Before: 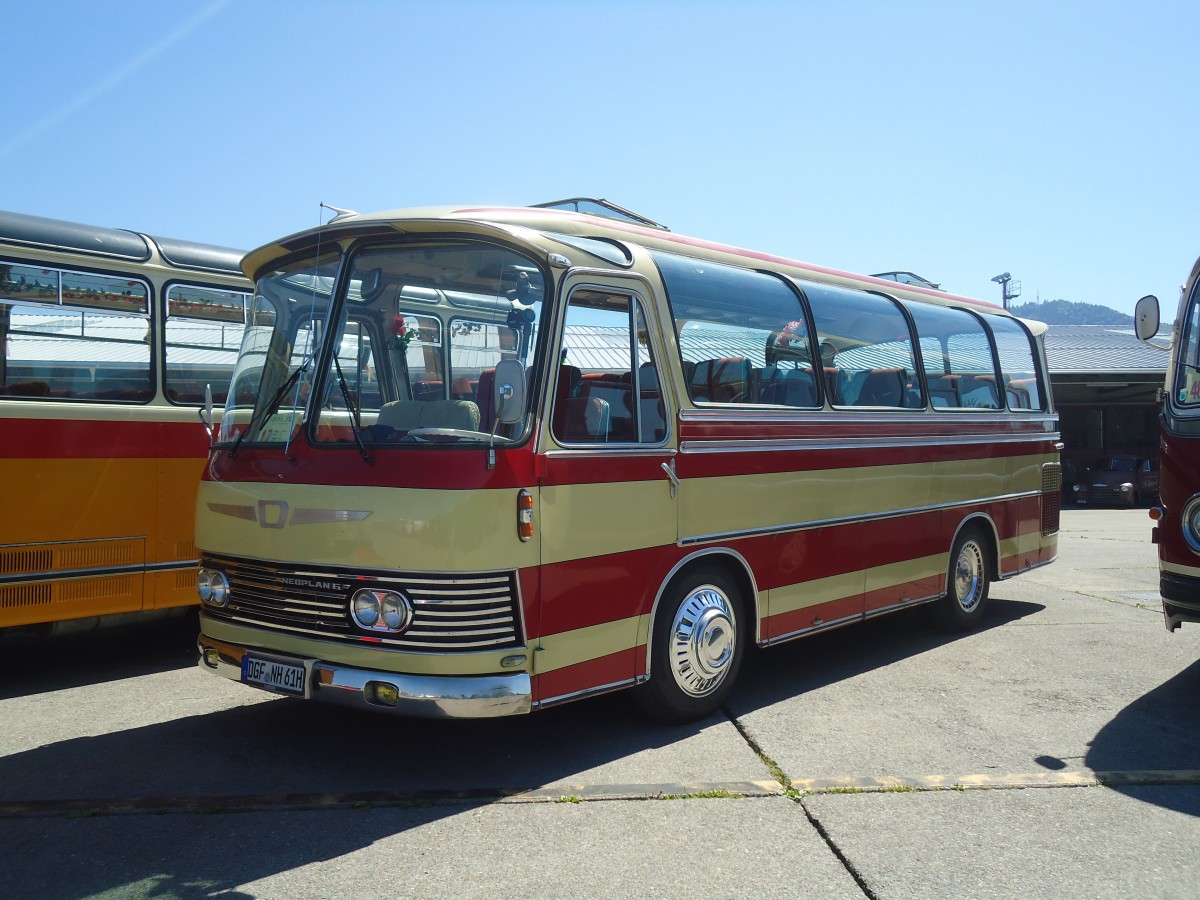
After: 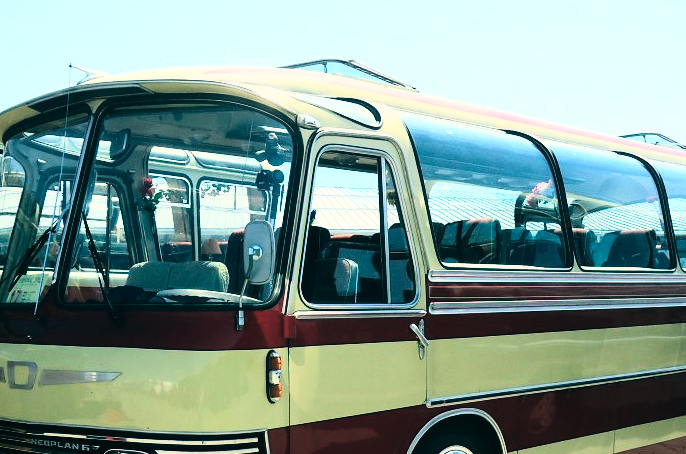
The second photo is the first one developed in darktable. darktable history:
color balance: lift [1.005, 0.99, 1.007, 1.01], gamma [1, 0.979, 1.011, 1.021], gain [0.923, 1.098, 1.025, 0.902], input saturation 90.45%, contrast 7.73%, output saturation 105.91%
crop: left 20.932%, top 15.471%, right 21.848%, bottom 34.081%
tone equalizer: on, module defaults
rgb curve: curves: ch0 [(0, 0) (0.21, 0.15) (0.24, 0.21) (0.5, 0.75) (0.75, 0.96) (0.89, 0.99) (1, 1)]; ch1 [(0, 0.02) (0.21, 0.13) (0.25, 0.2) (0.5, 0.67) (0.75, 0.9) (0.89, 0.97) (1, 1)]; ch2 [(0, 0.02) (0.21, 0.13) (0.25, 0.2) (0.5, 0.67) (0.75, 0.9) (0.89, 0.97) (1, 1)], compensate middle gray true
